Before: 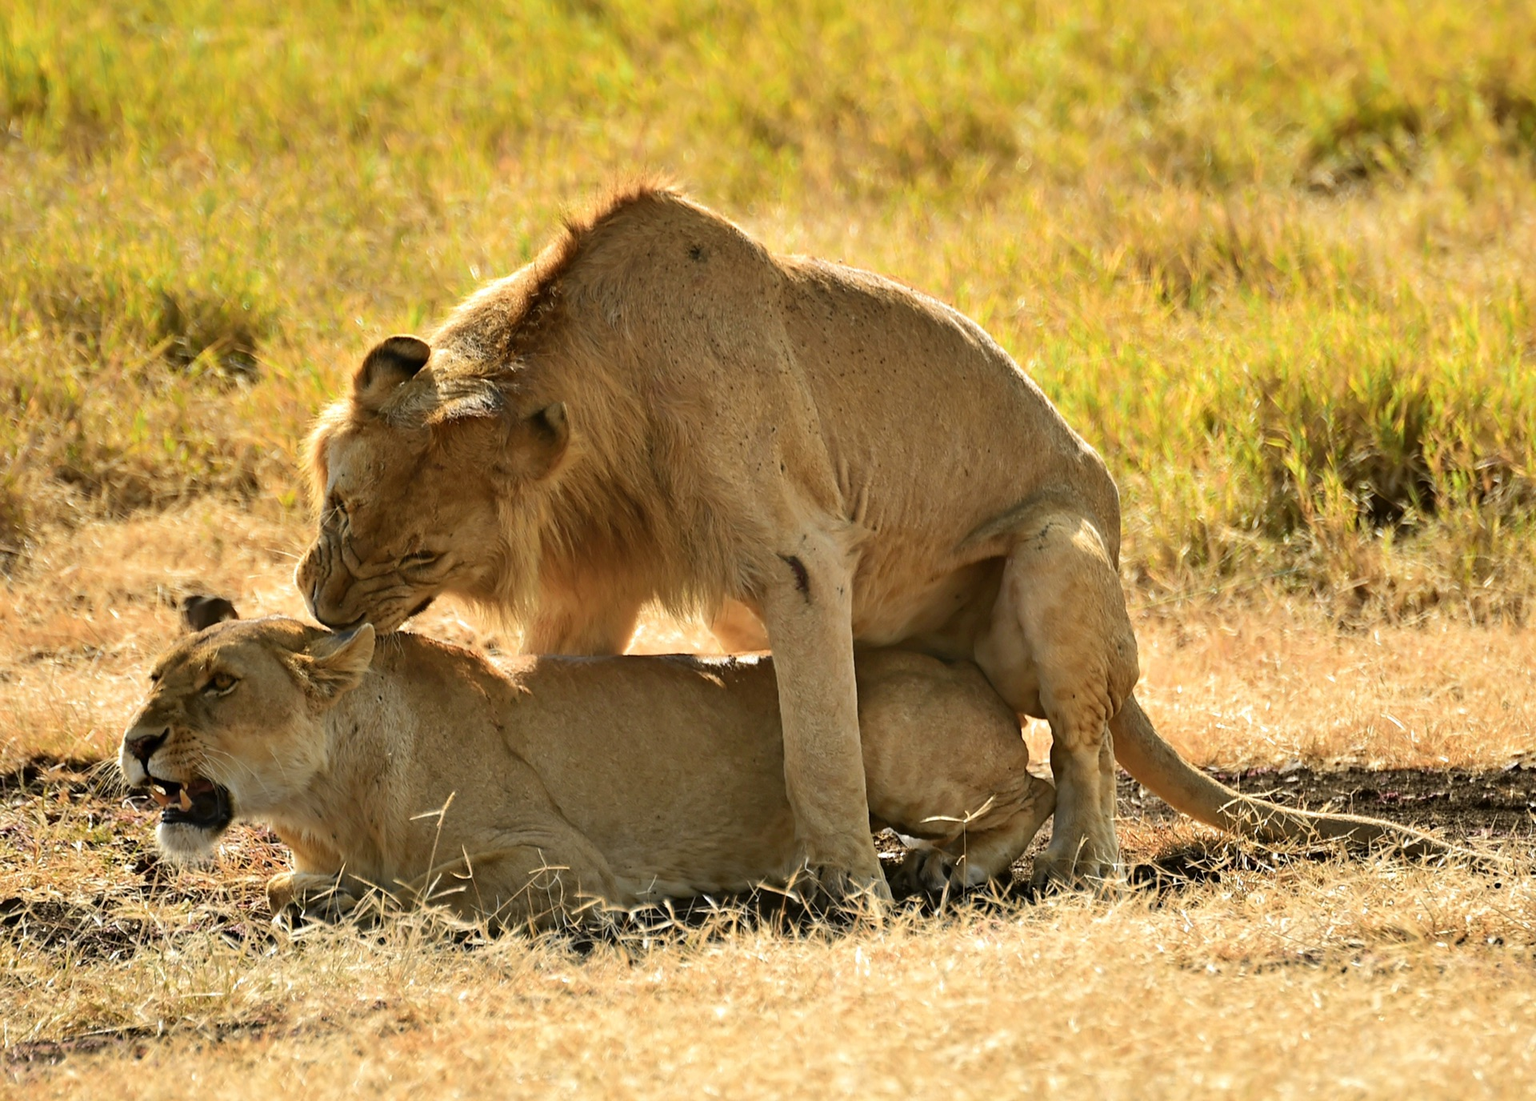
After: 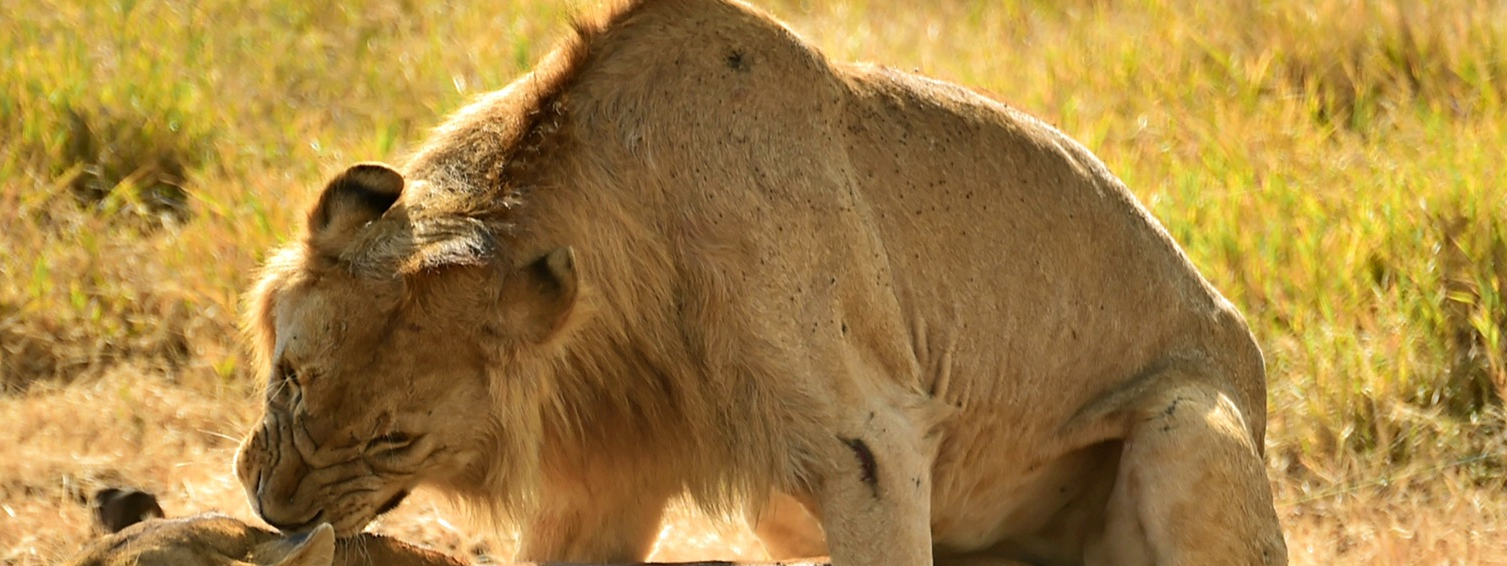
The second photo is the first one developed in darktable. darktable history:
crop: left 6.994%, top 18.673%, right 14.486%, bottom 40.166%
shadows and highlights: shadows 32.06, highlights -31.34, soften with gaussian
